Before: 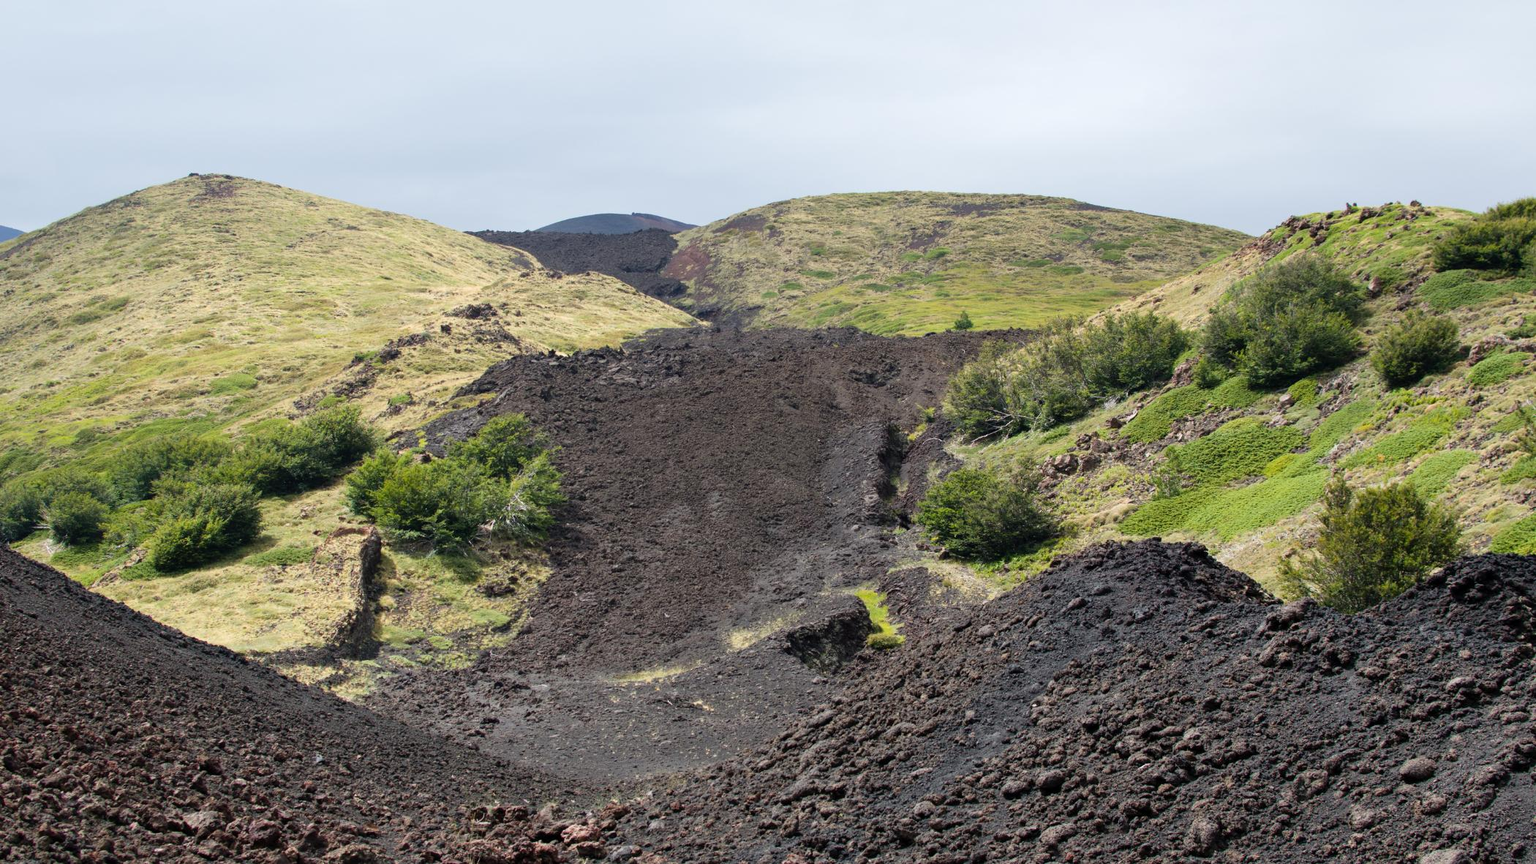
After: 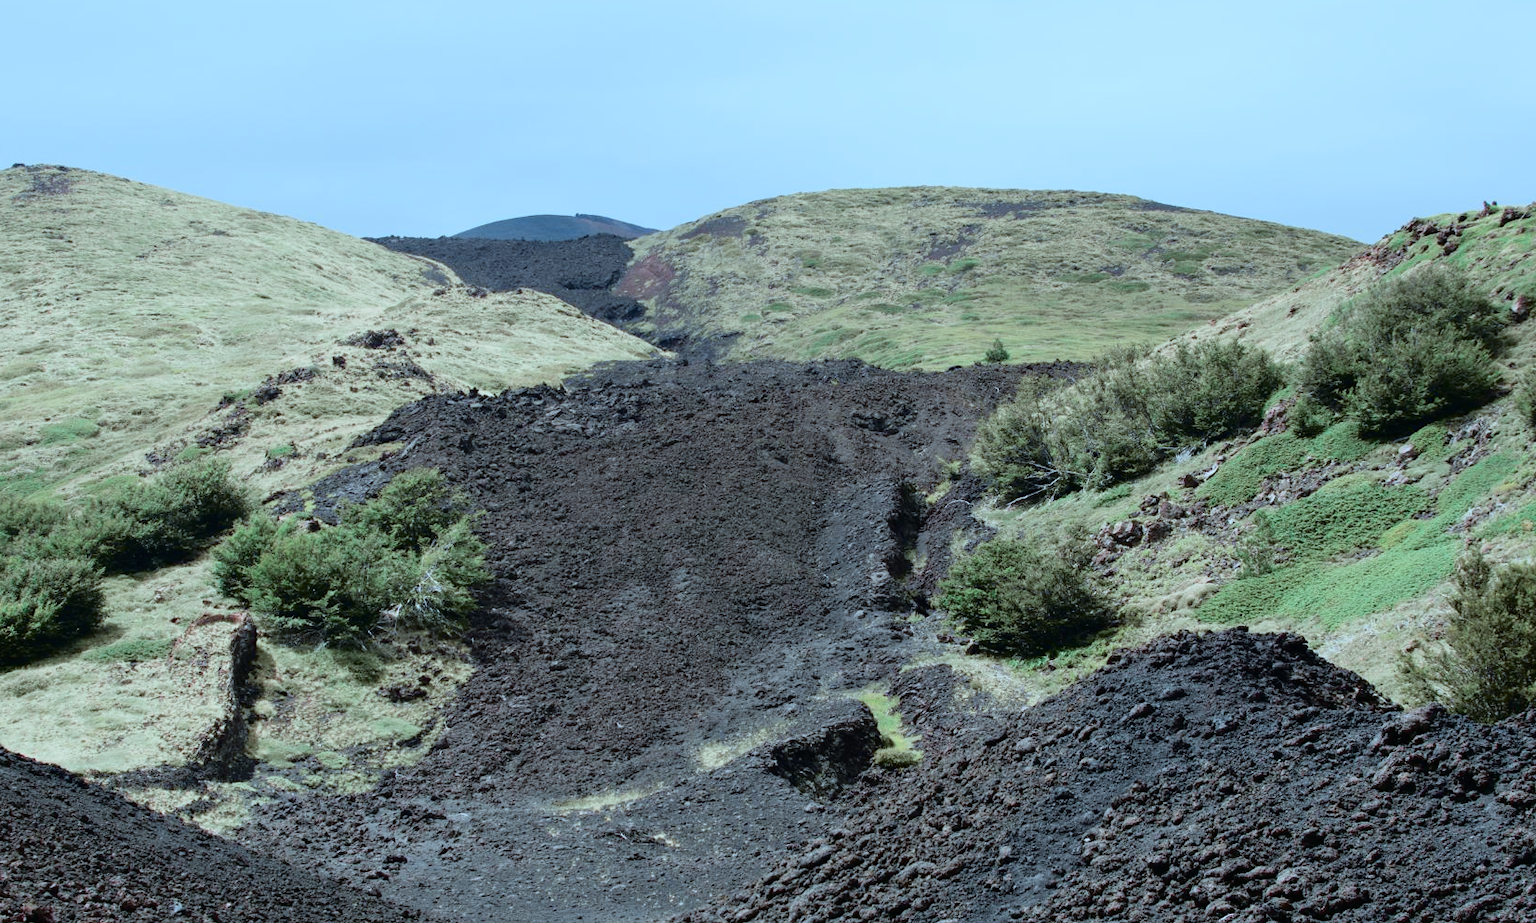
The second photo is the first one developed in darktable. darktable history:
tone curve: curves: ch0 [(0, 0.009) (0.105, 0.054) (0.195, 0.132) (0.289, 0.278) (0.384, 0.391) (0.513, 0.53) (0.66, 0.667) (0.895, 0.863) (1, 0.919)]; ch1 [(0, 0) (0.161, 0.092) (0.35, 0.33) (0.403, 0.395) (0.456, 0.469) (0.502, 0.499) (0.519, 0.514) (0.576, 0.584) (0.642, 0.658) (0.701, 0.742) (1, 0.942)]; ch2 [(0, 0) (0.371, 0.362) (0.437, 0.437) (0.501, 0.5) (0.53, 0.528) (0.569, 0.564) (0.619, 0.58) (0.883, 0.752) (1, 0.929)], color space Lab, independent channels, preserve colors none
crop: left 11.69%, top 5.195%, right 9.604%, bottom 10.652%
color correction: highlights a* -10.55, highlights b* -19.58
